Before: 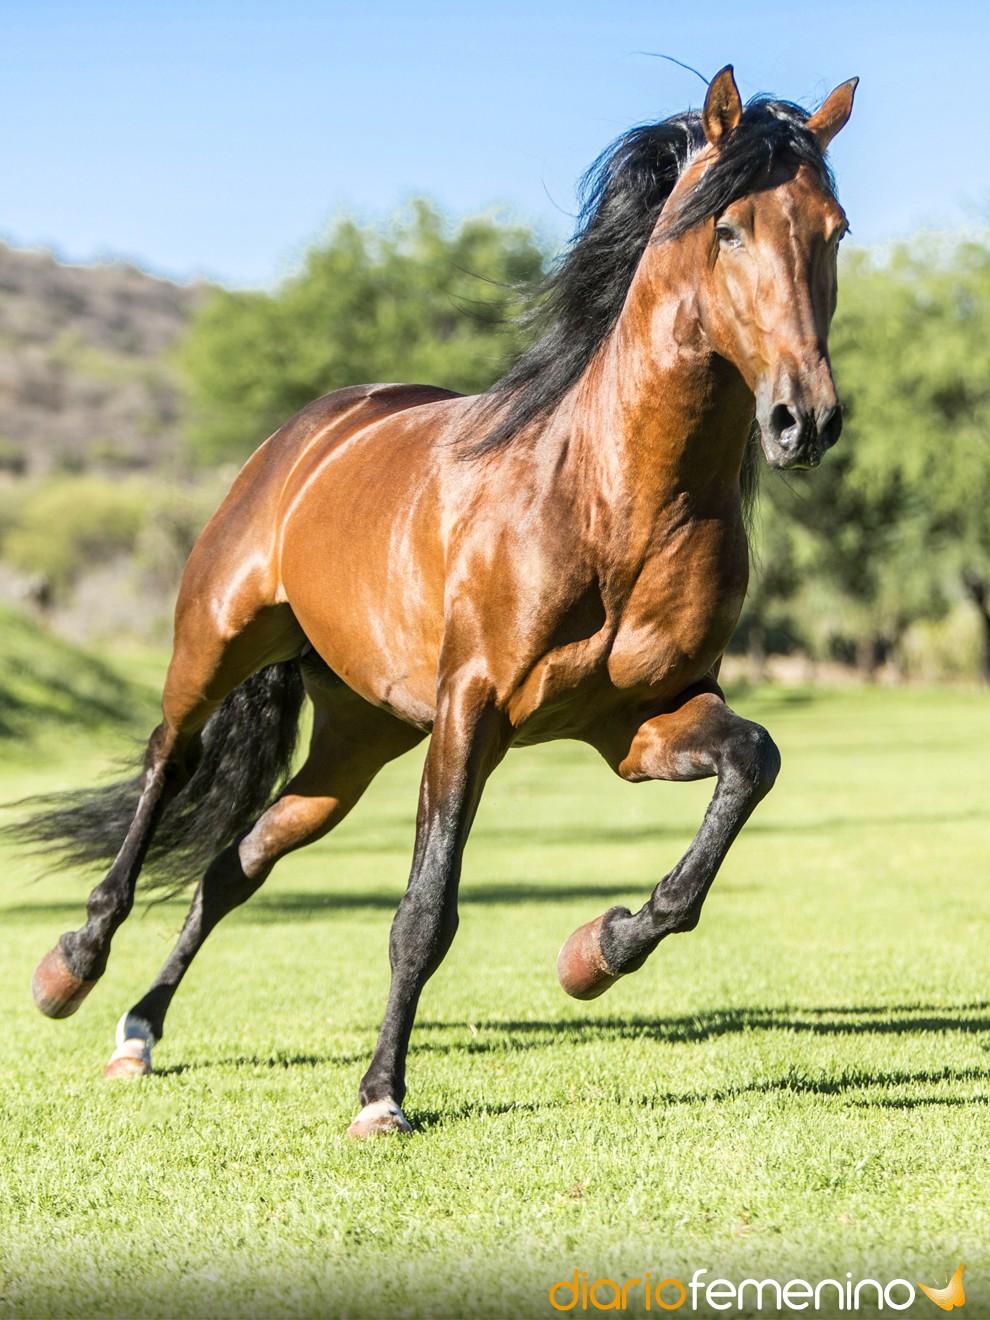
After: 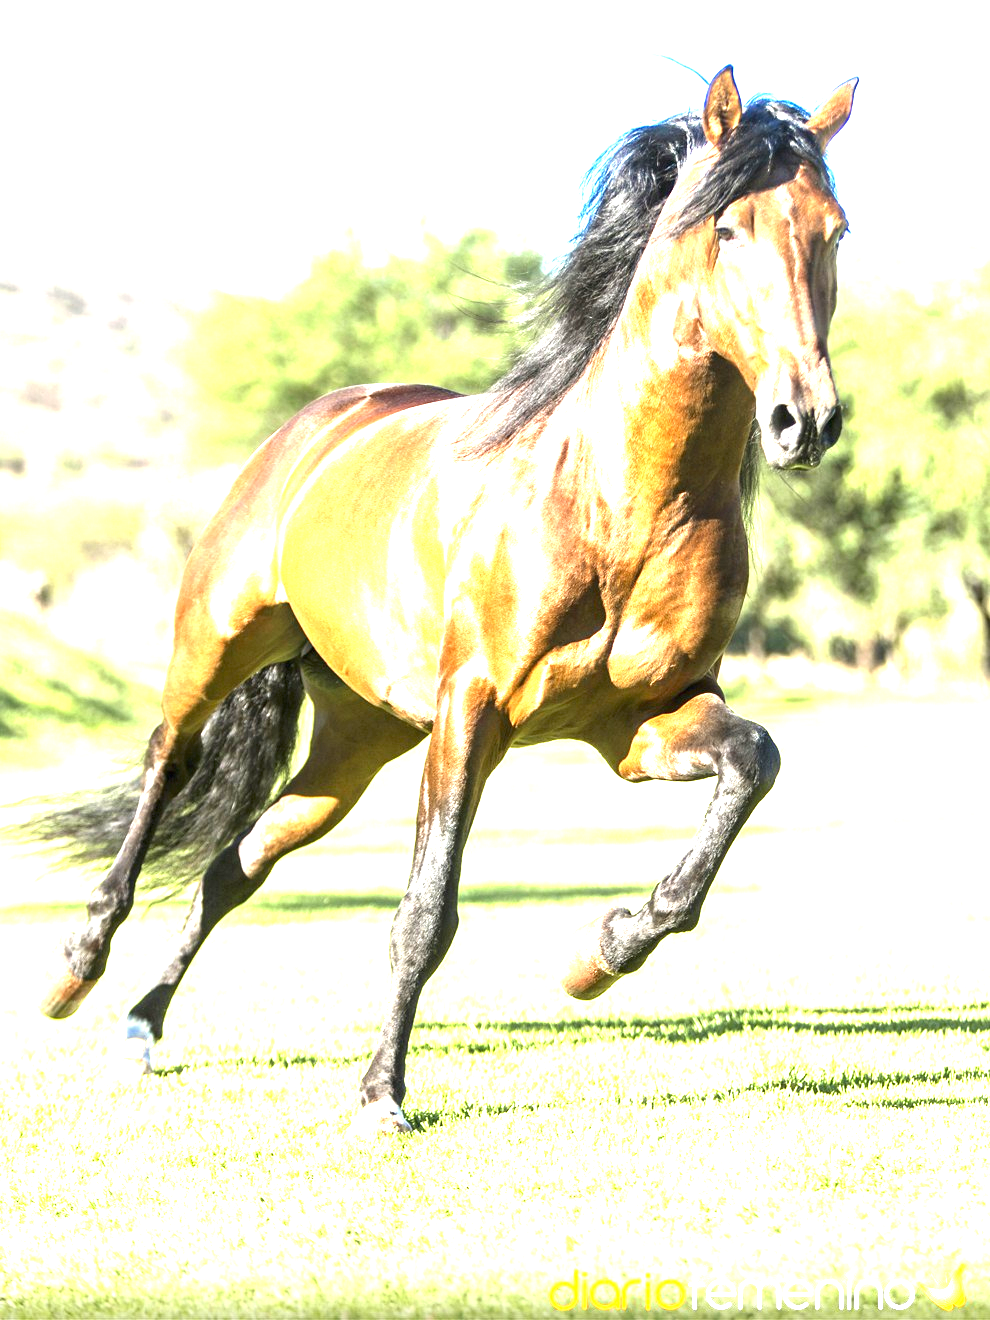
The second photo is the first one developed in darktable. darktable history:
exposure: black level correction 0, exposure 2.094 EV, compensate highlight preservation false
